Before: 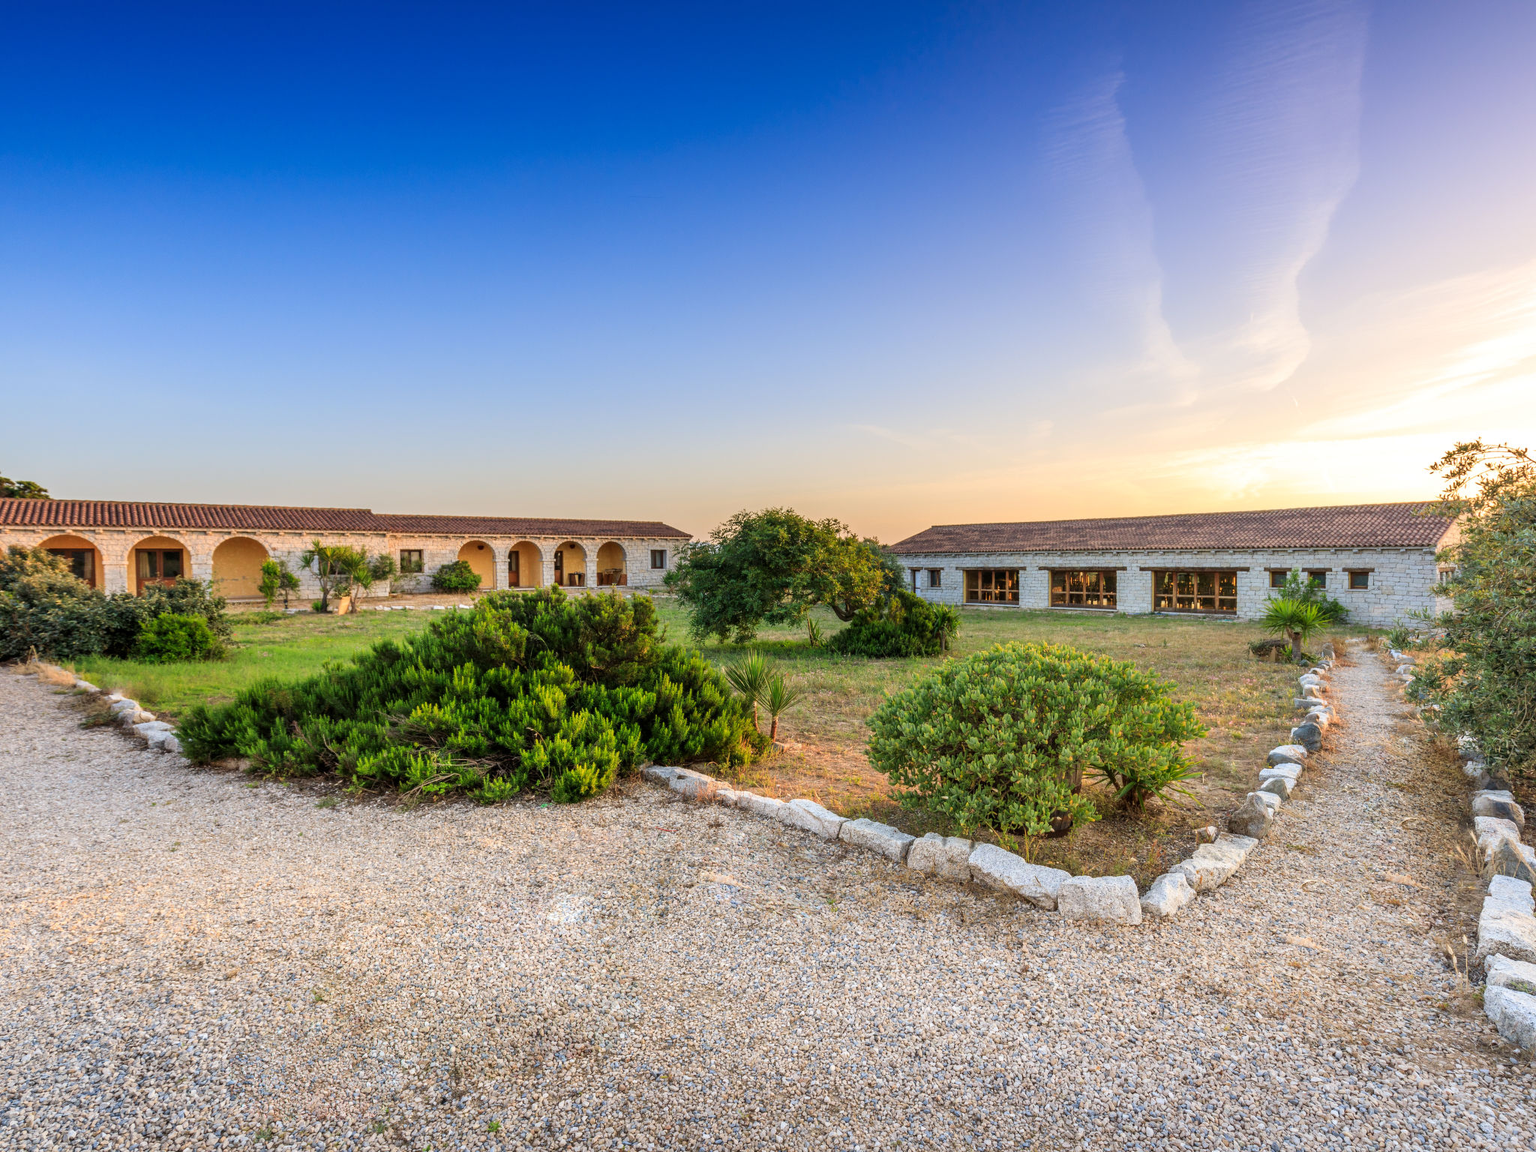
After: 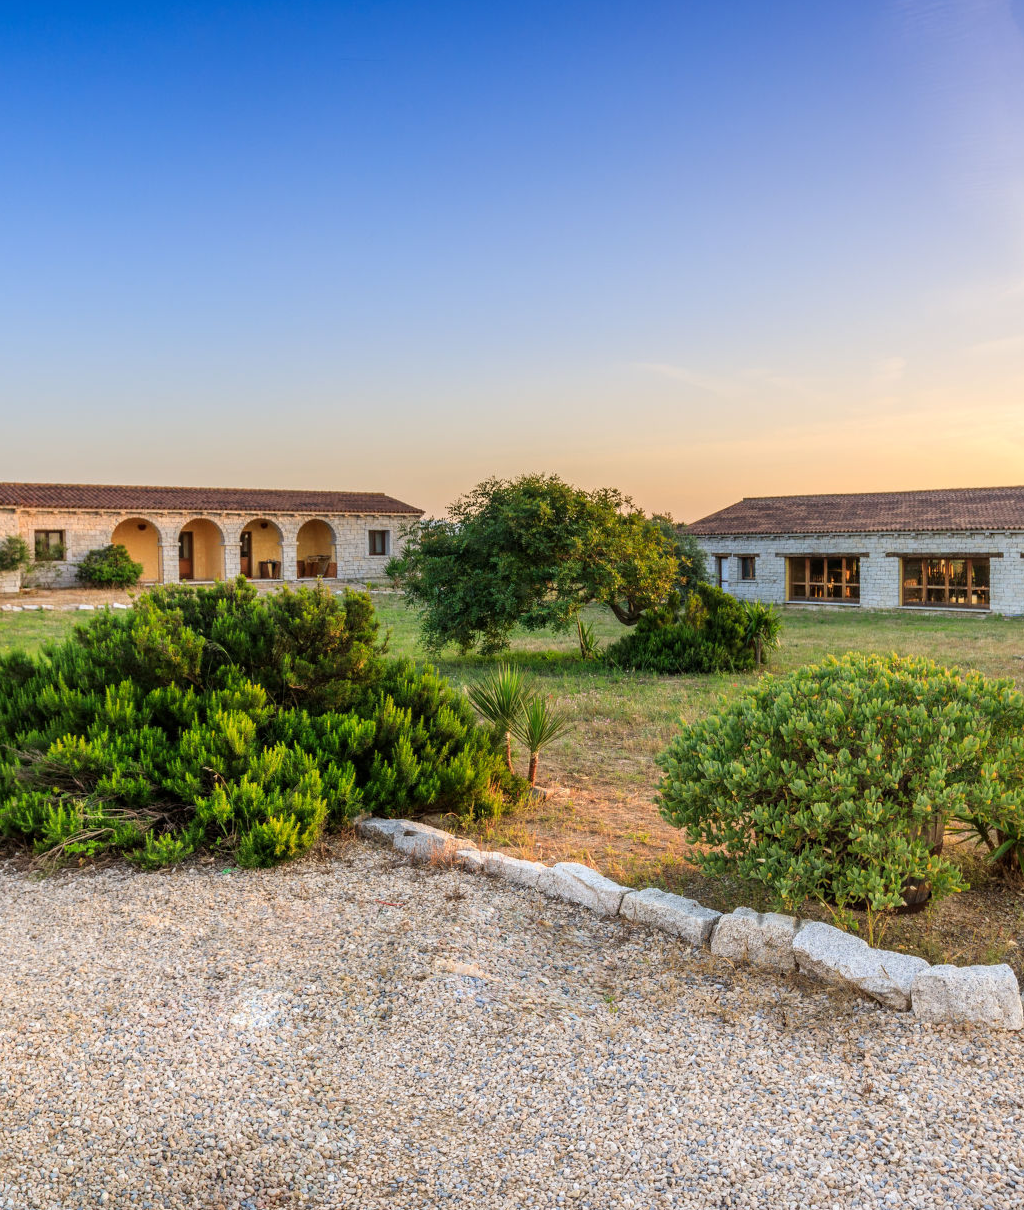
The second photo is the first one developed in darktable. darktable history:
crop and rotate: angle 0.02°, left 24.396%, top 13.221%, right 25.549%, bottom 7.911%
